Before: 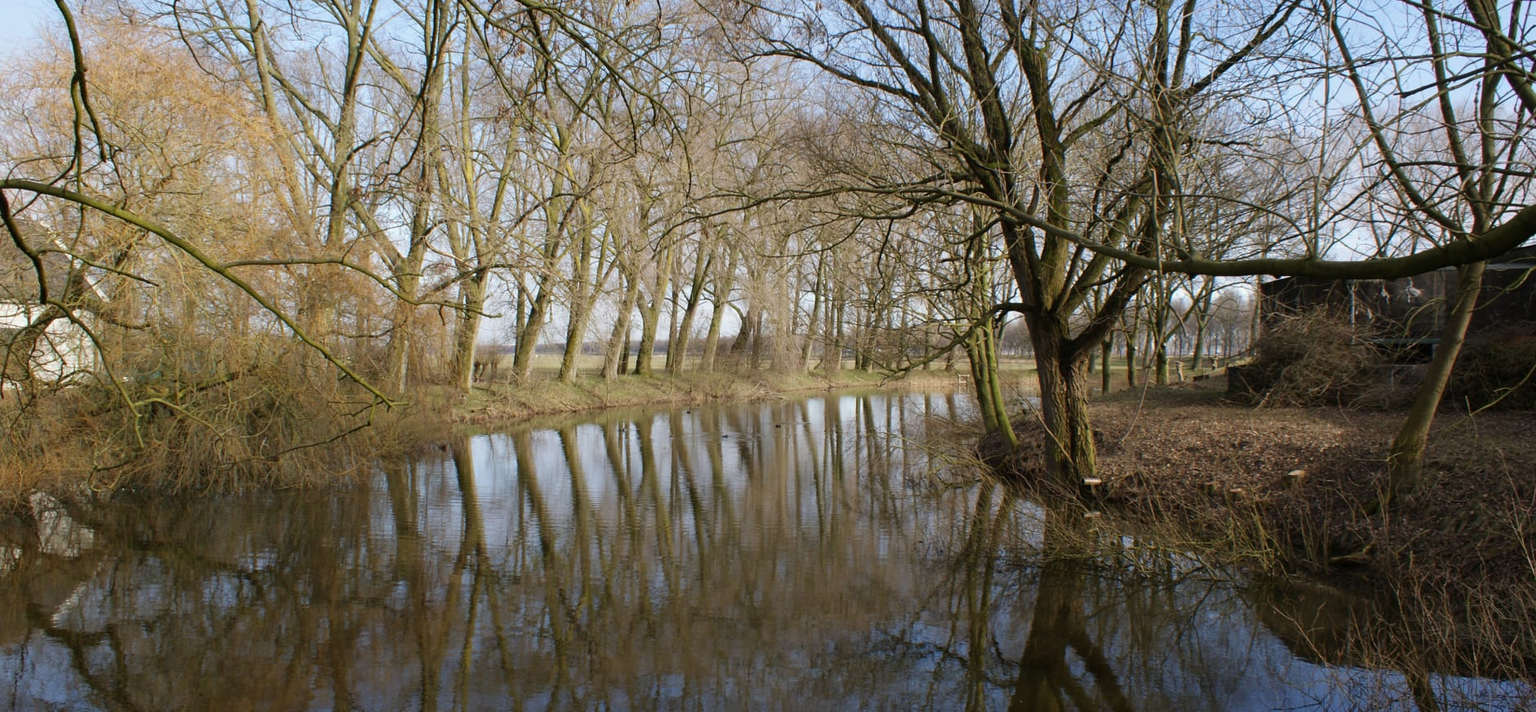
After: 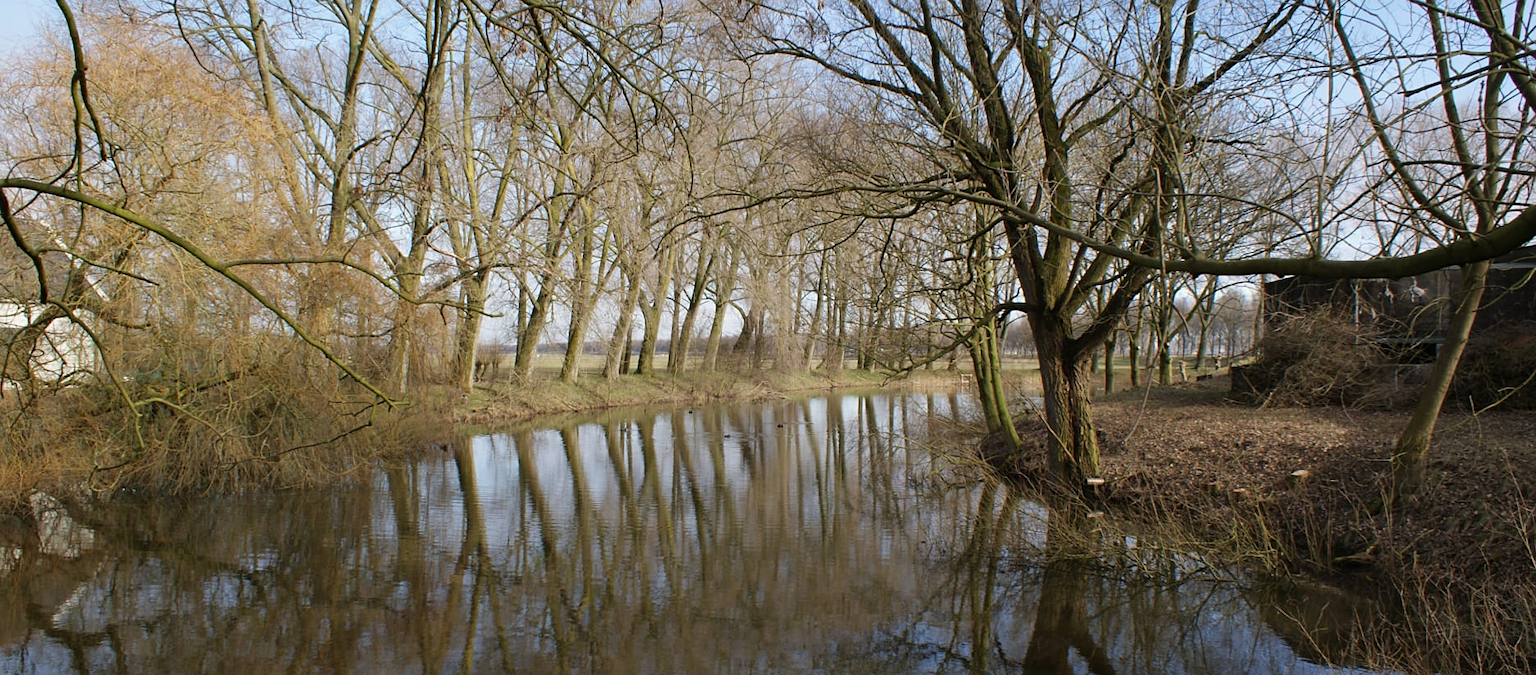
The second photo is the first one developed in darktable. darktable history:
shadows and highlights: radius 127.44, shadows 30.47, highlights -30.99, highlights color adjustment 89.15%, low approximation 0.01, soften with gaussian
sharpen: amount 0.205
crop: top 0.34%, right 0.256%, bottom 5.054%
